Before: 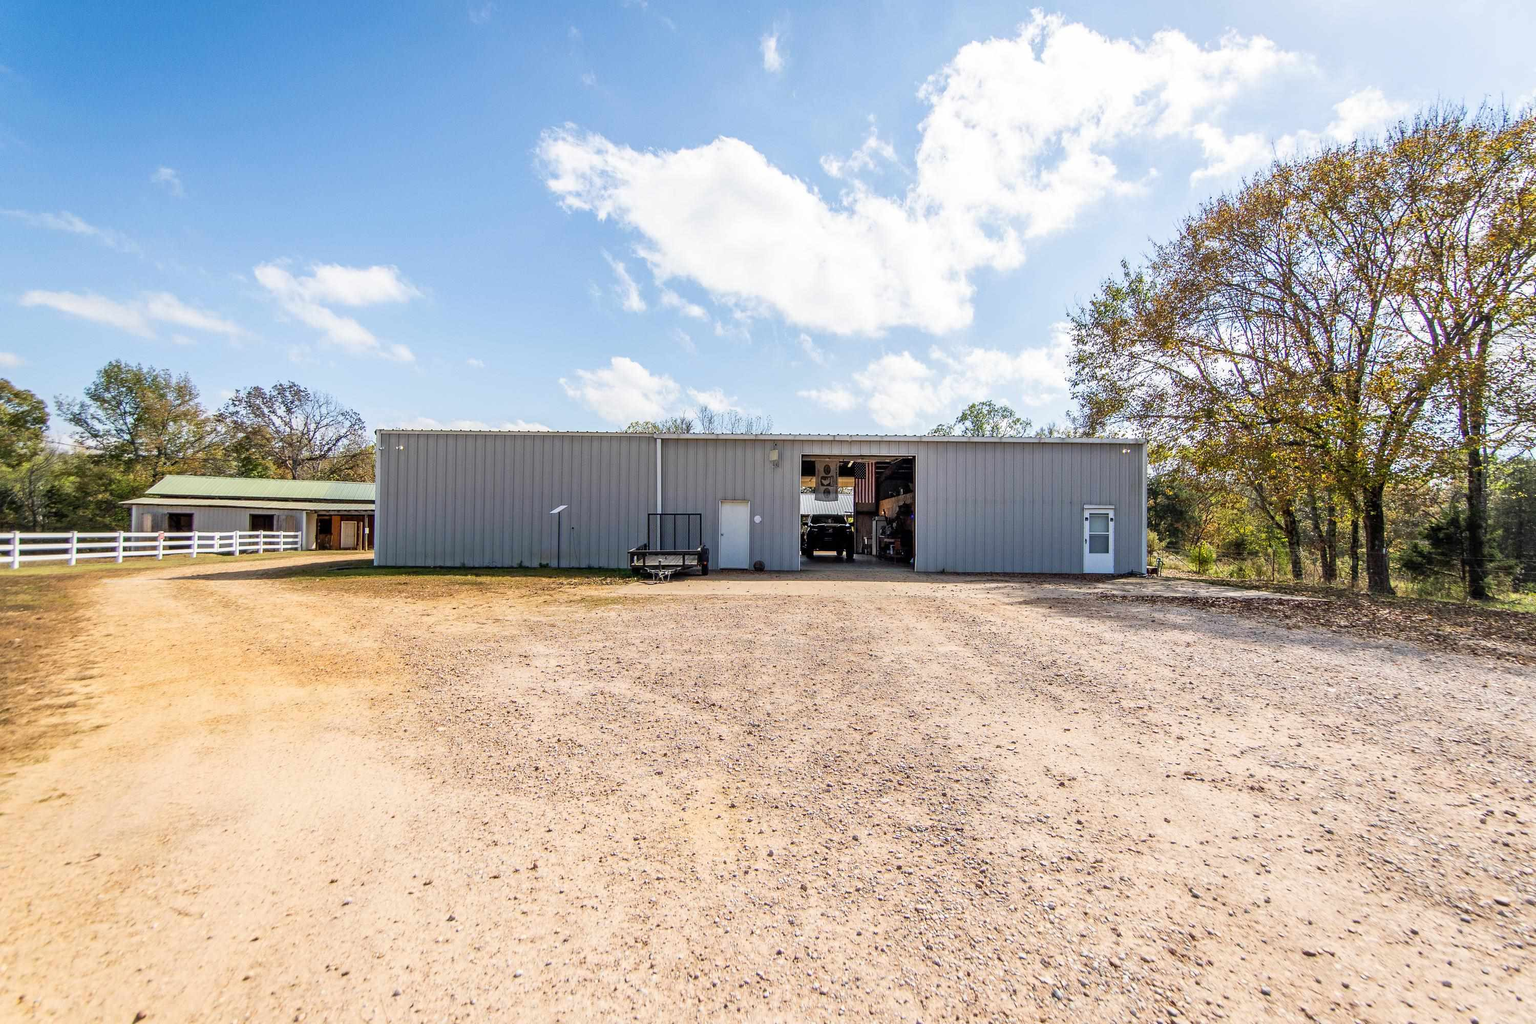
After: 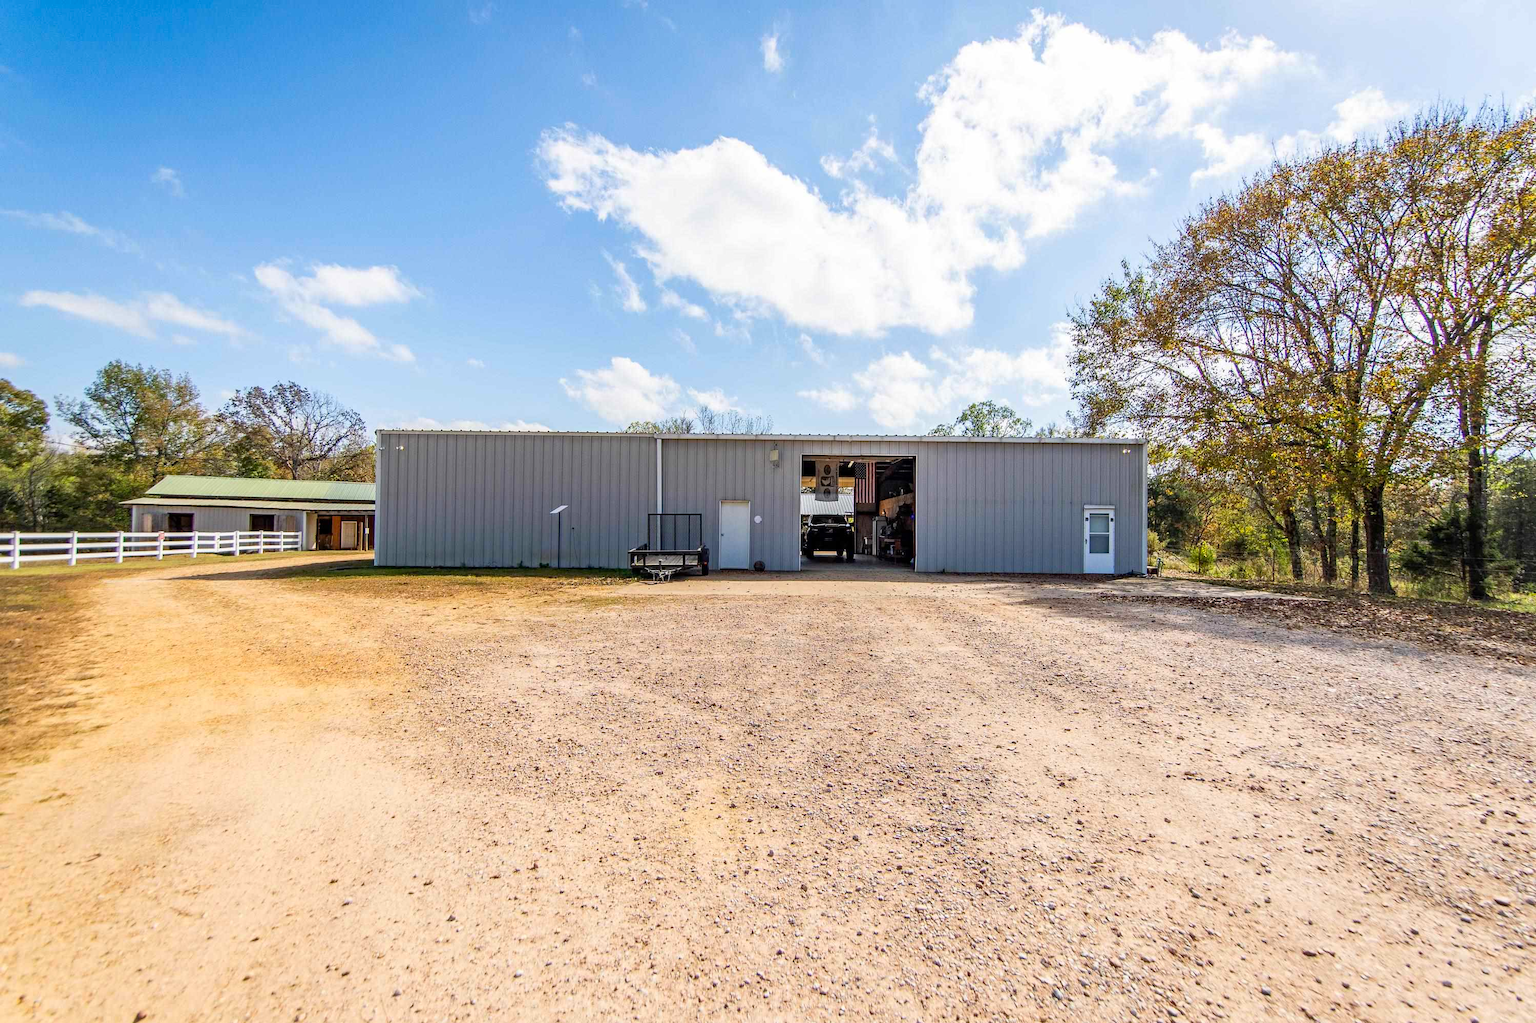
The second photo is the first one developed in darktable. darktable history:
contrast brightness saturation: saturation 0.13
haze removal: strength 0.108, compatibility mode true, adaptive false
